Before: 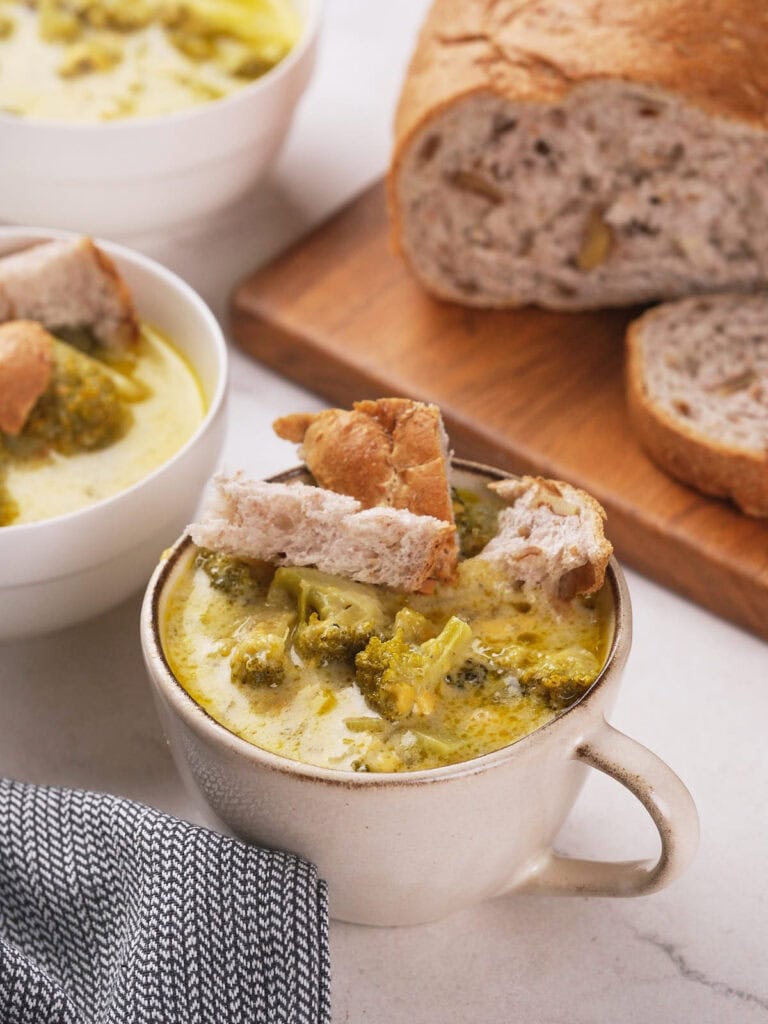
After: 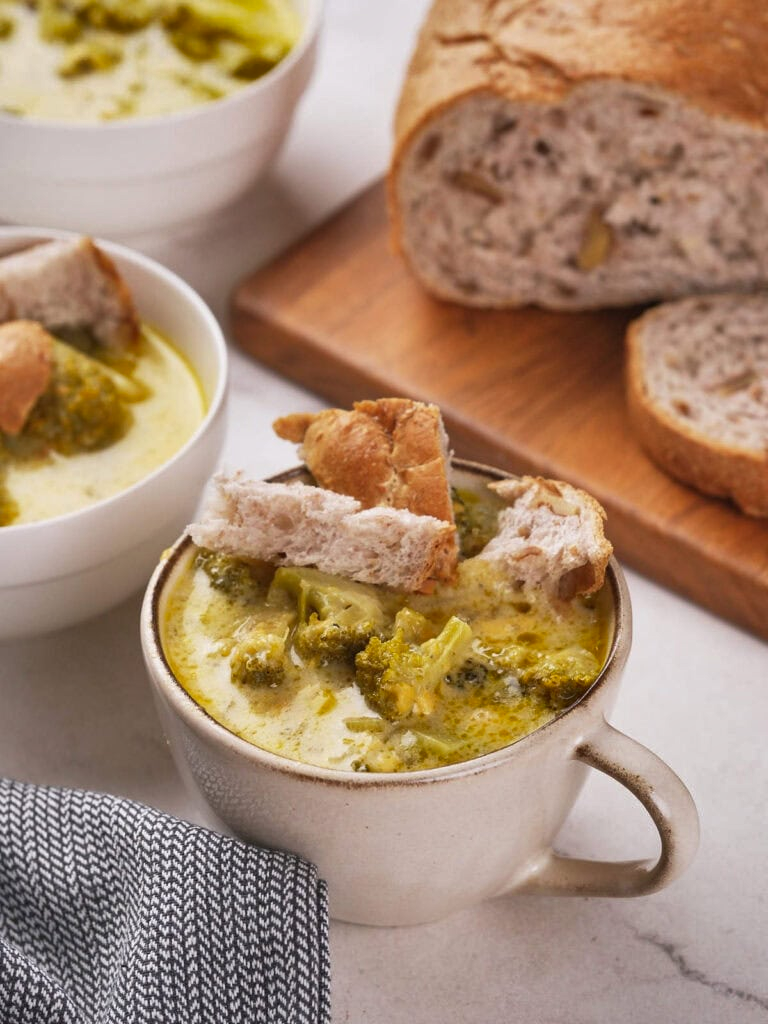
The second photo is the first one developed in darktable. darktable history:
shadows and highlights: shadows 59.9, highlights -60.48, soften with gaussian
